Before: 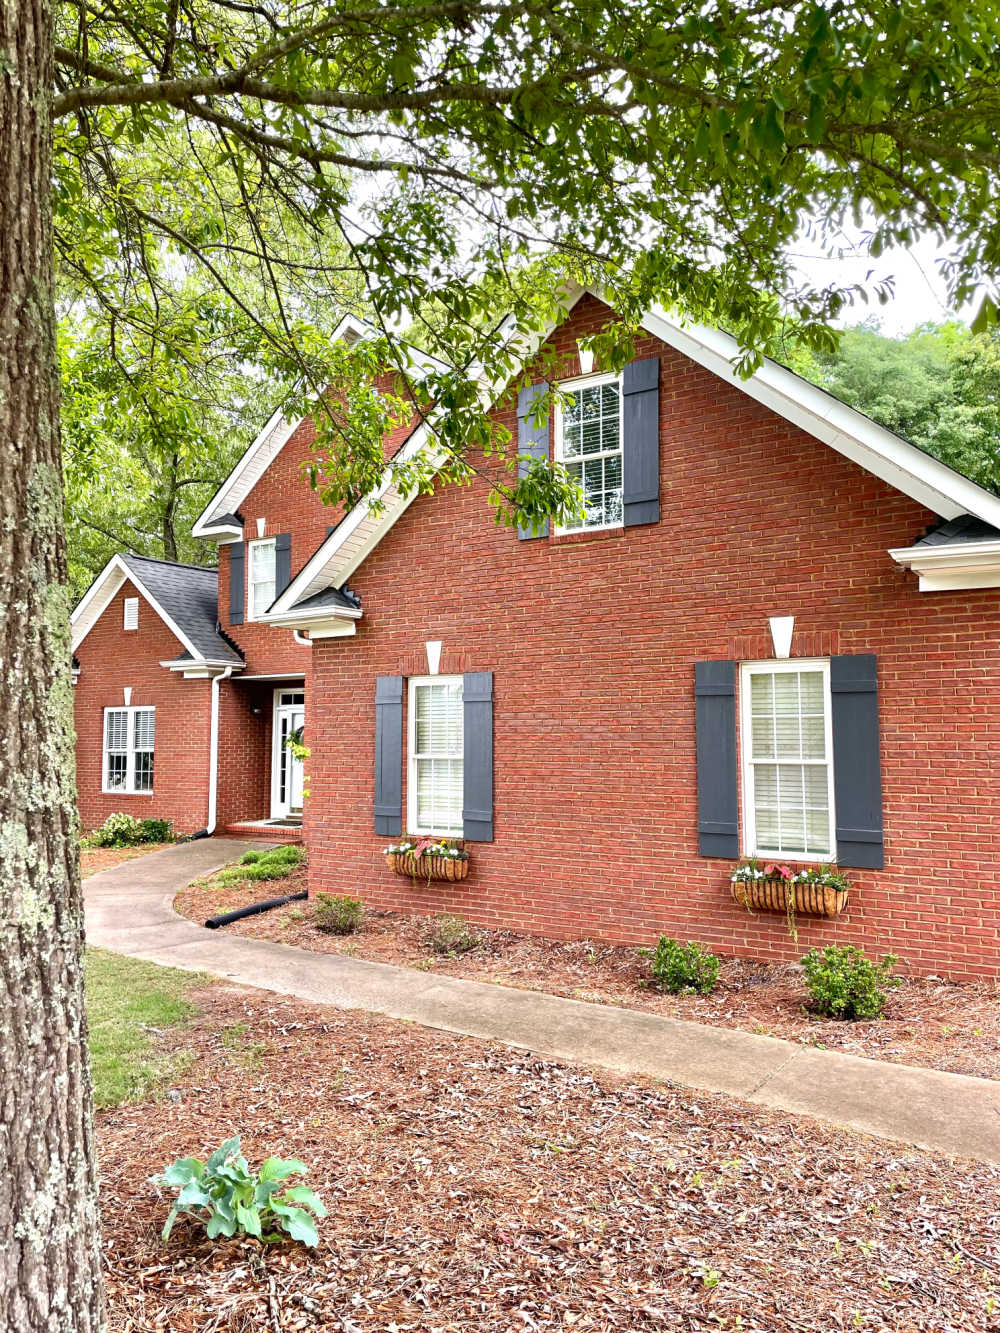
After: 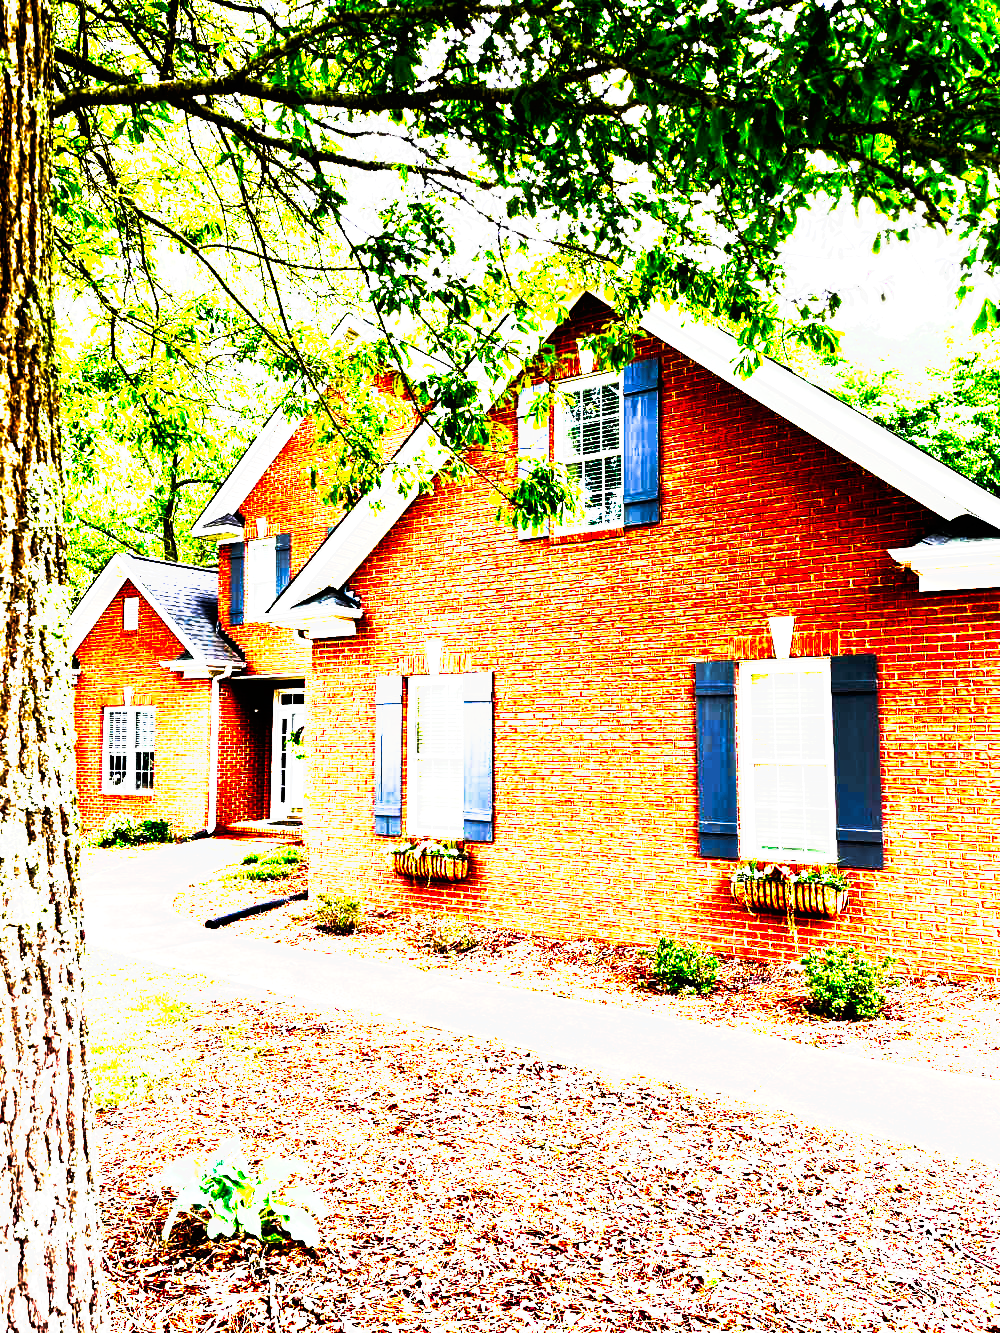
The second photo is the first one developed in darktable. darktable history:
tone equalizer: -8 EV -0.427 EV, -7 EV -0.424 EV, -6 EV -0.311 EV, -5 EV -0.199 EV, -3 EV 0.2 EV, -2 EV 0.311 EV, -1 EV 0.389 EV, +0 EV 0.404 EV, luminance estimator HSV value / RGB max
tone curve: curves: ch0 [(0, 0) (0.003, 0.001) (0.011, 0.003) (0.025, 0.003) (0.044, 0.003) (0.069, 0.003) (0.1, 0.006) (0.136, 0.007) (0.177, 0.009) (0.224, 0.007) (0.277, 0.026) (0.335, 0.126) (0.399, 0.254) (0.468, 0.493) (0.543, 0.892) (0.623, 0.984) (0.709, 0.979) (0.801, 0.979) (0.898, 0.982) (1, 1)], preserve colors none
